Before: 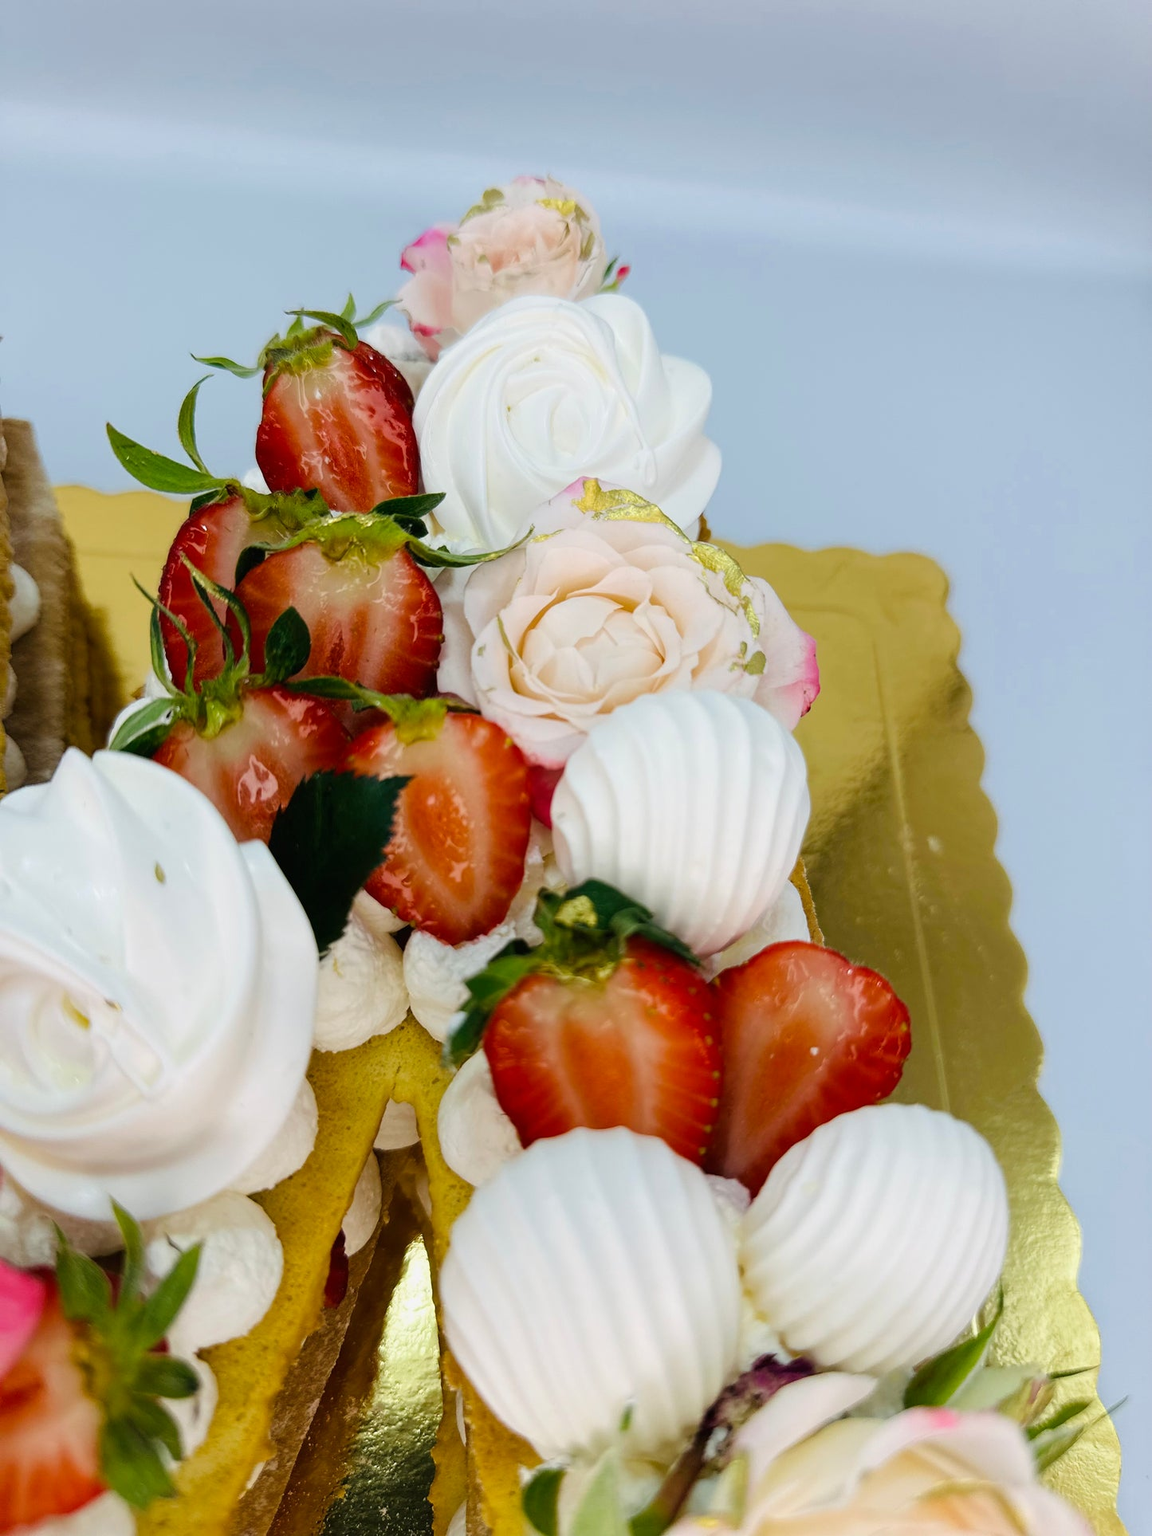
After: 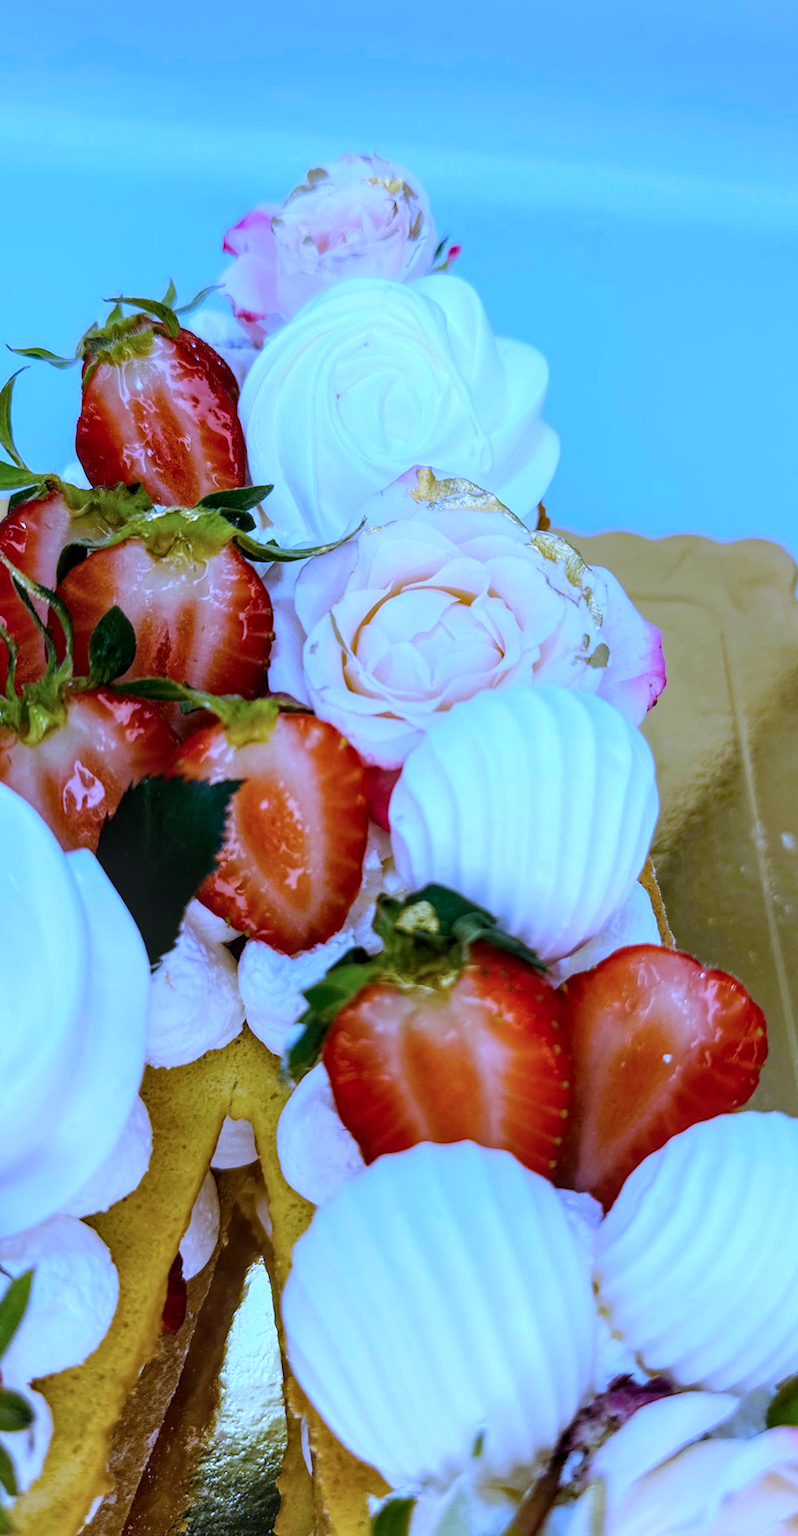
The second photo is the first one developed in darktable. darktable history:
color correction: highlights a* -9.73, highlights b* -21.22
contrast brightness saturation: contrast -0.02, brightness -0.01, saturation 0.03
crop and rotate: left 15.446%, right 17.836%
white balance: red 0.98, blue 1.61
rotate and perspective: rotation -1°, crop left 0.011, crop right 0.989, crop top 0.025, crop bottom 0.975
local contrast: detail 130%
